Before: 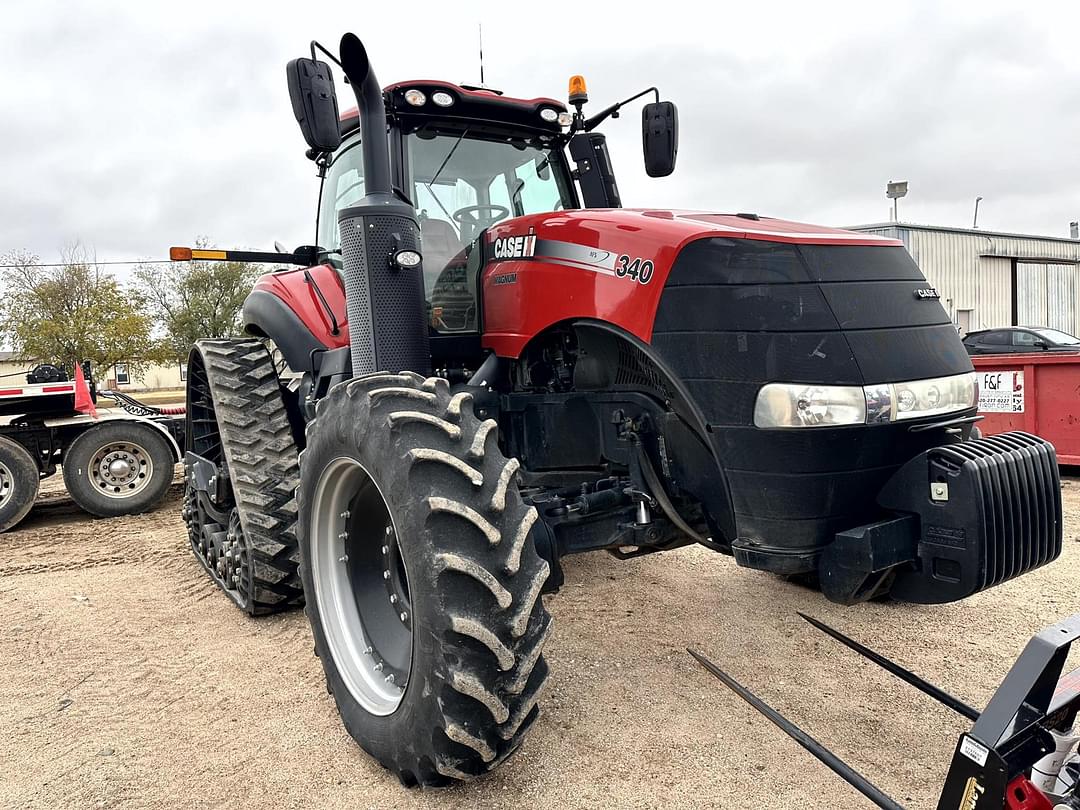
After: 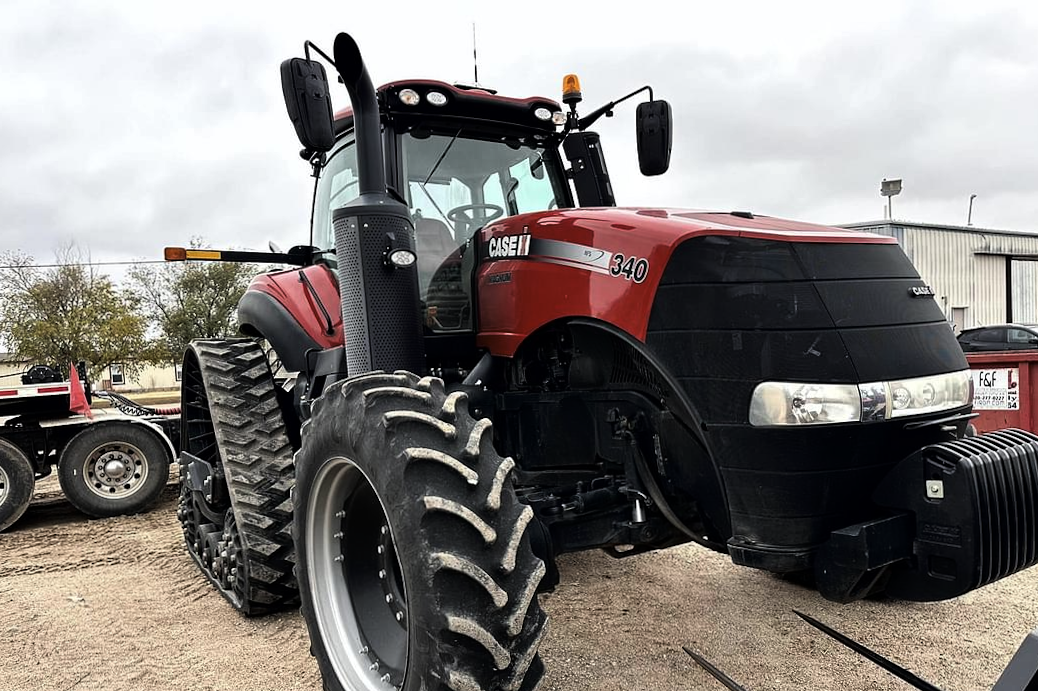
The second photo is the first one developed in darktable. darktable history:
crop and rotate: angle 0.2°, left 0.275%, right 3.127%, bottom 14.18%
tone curve: curves: ch0 [(0, 0) (0.153, 0.06) (1, 1)], color space Lab, linked channels, preserve colors none
